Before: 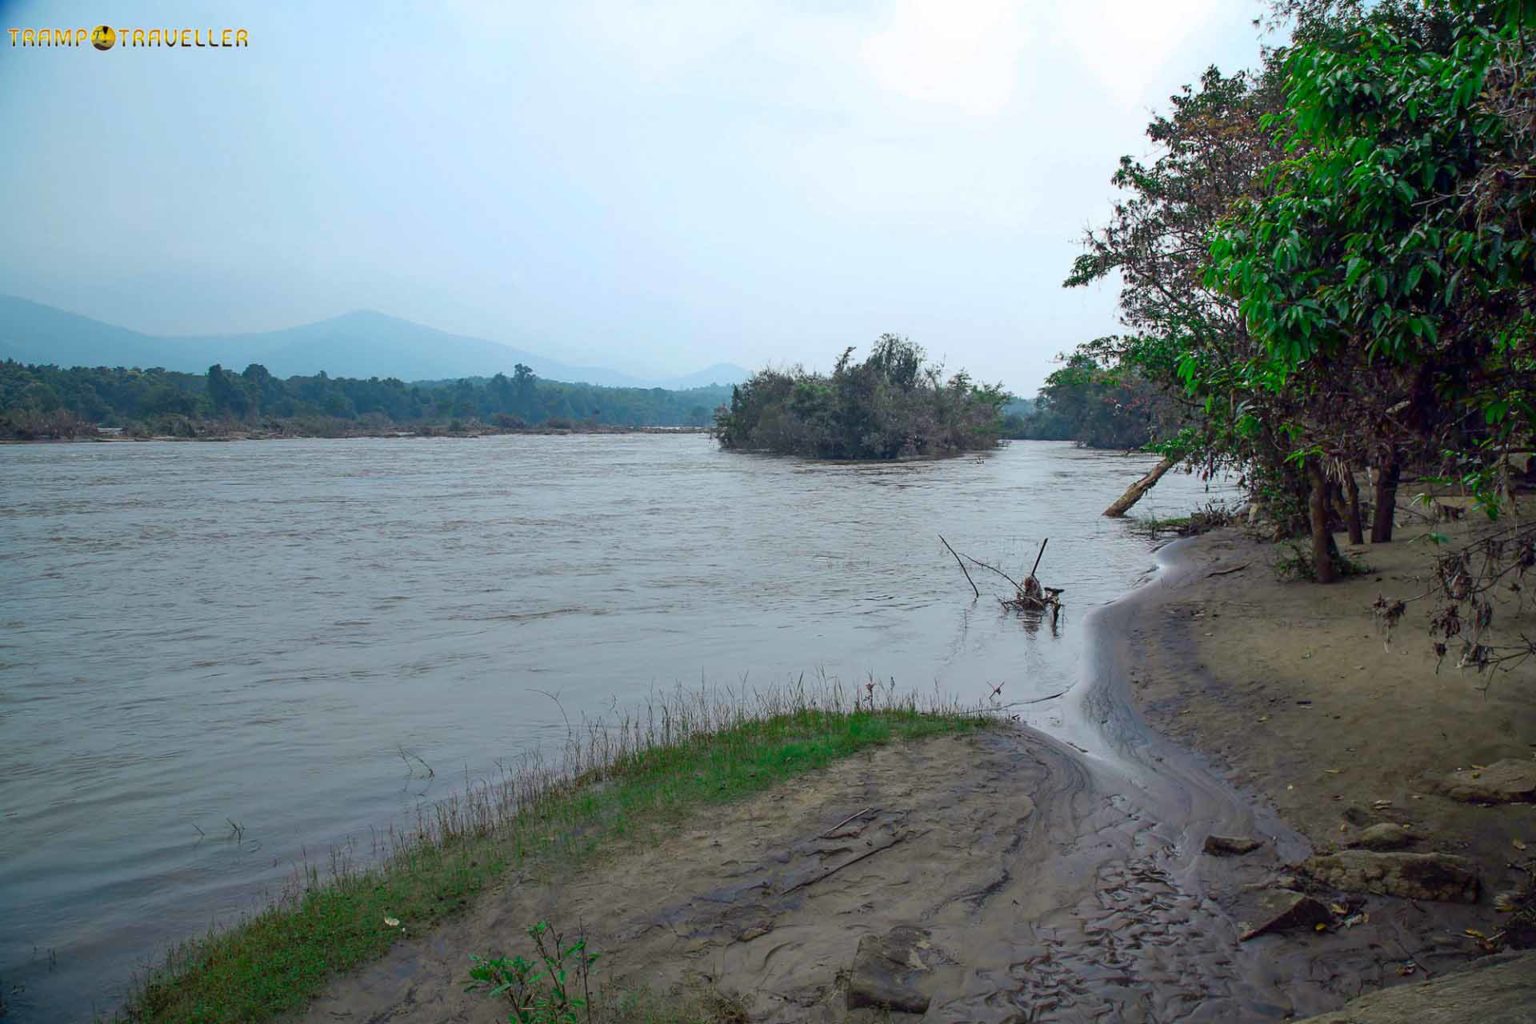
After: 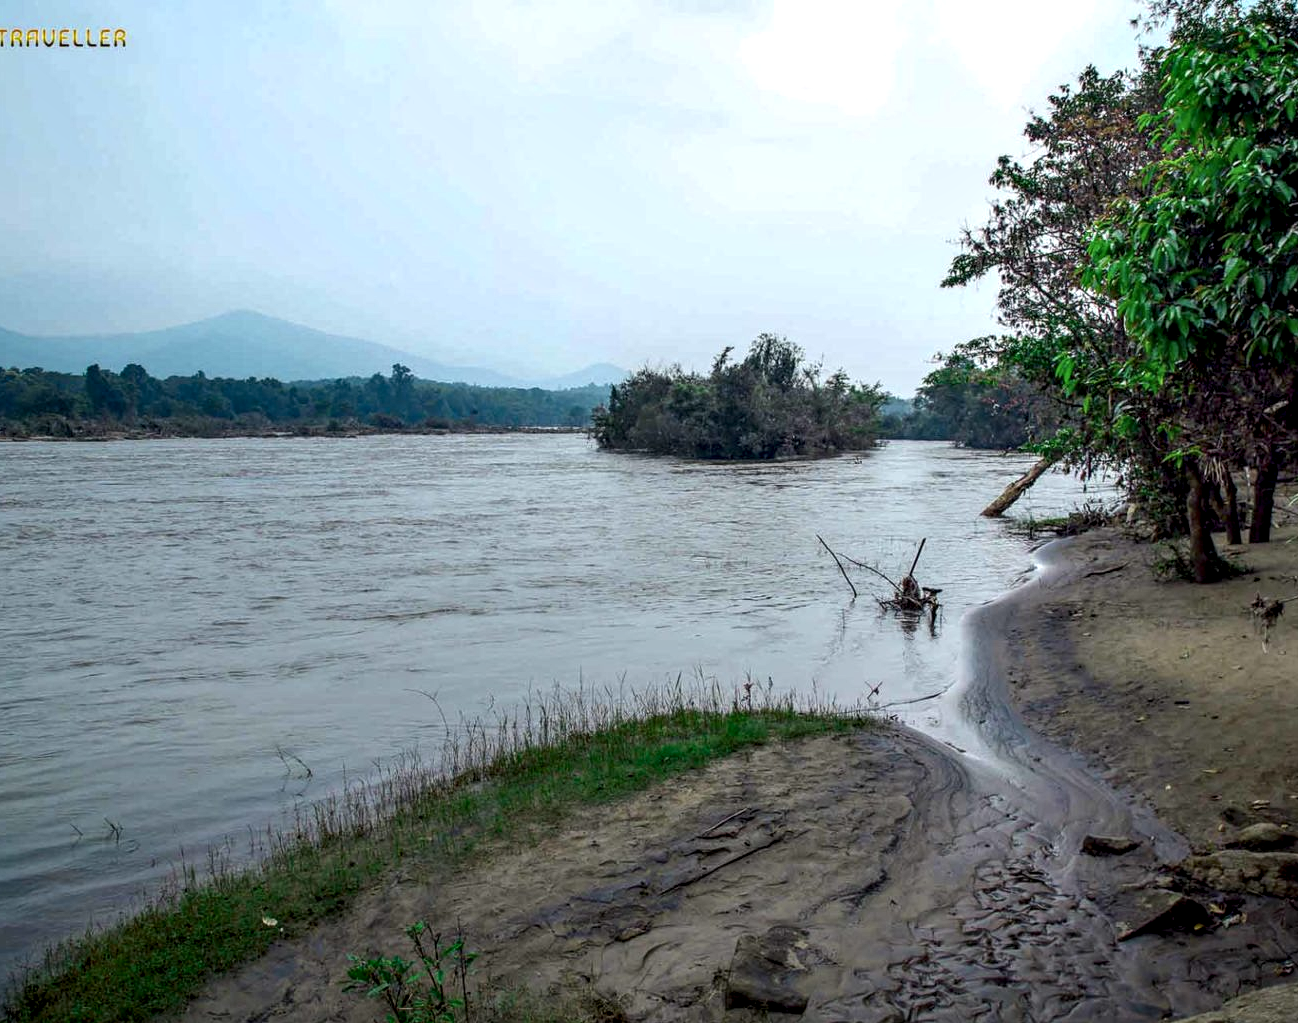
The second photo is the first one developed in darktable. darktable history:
crop: left 7.963%, right 7.514%
local contrast: highlights 64%, shadows 53%, detail 168%, midtone range 0.509
